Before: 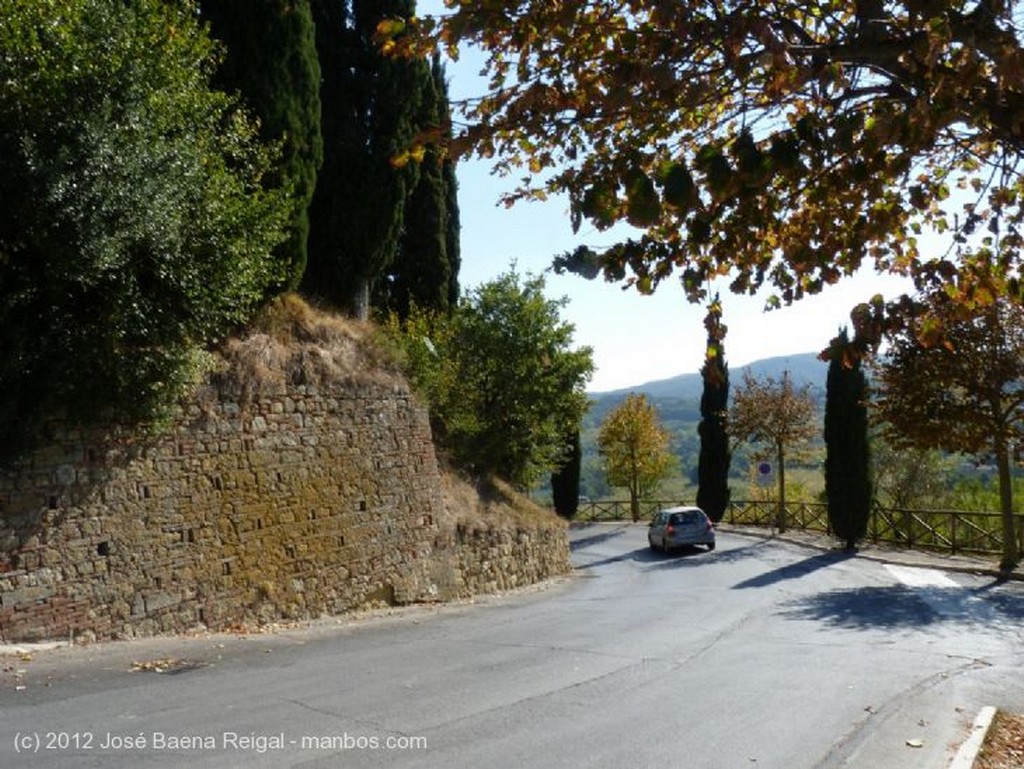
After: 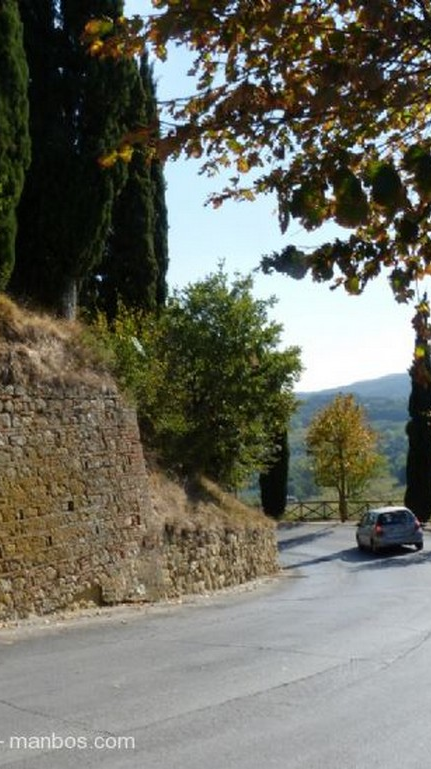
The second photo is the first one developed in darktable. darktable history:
crop: left 28.583%, right 29.231%
white balance: red 1, blue 1
